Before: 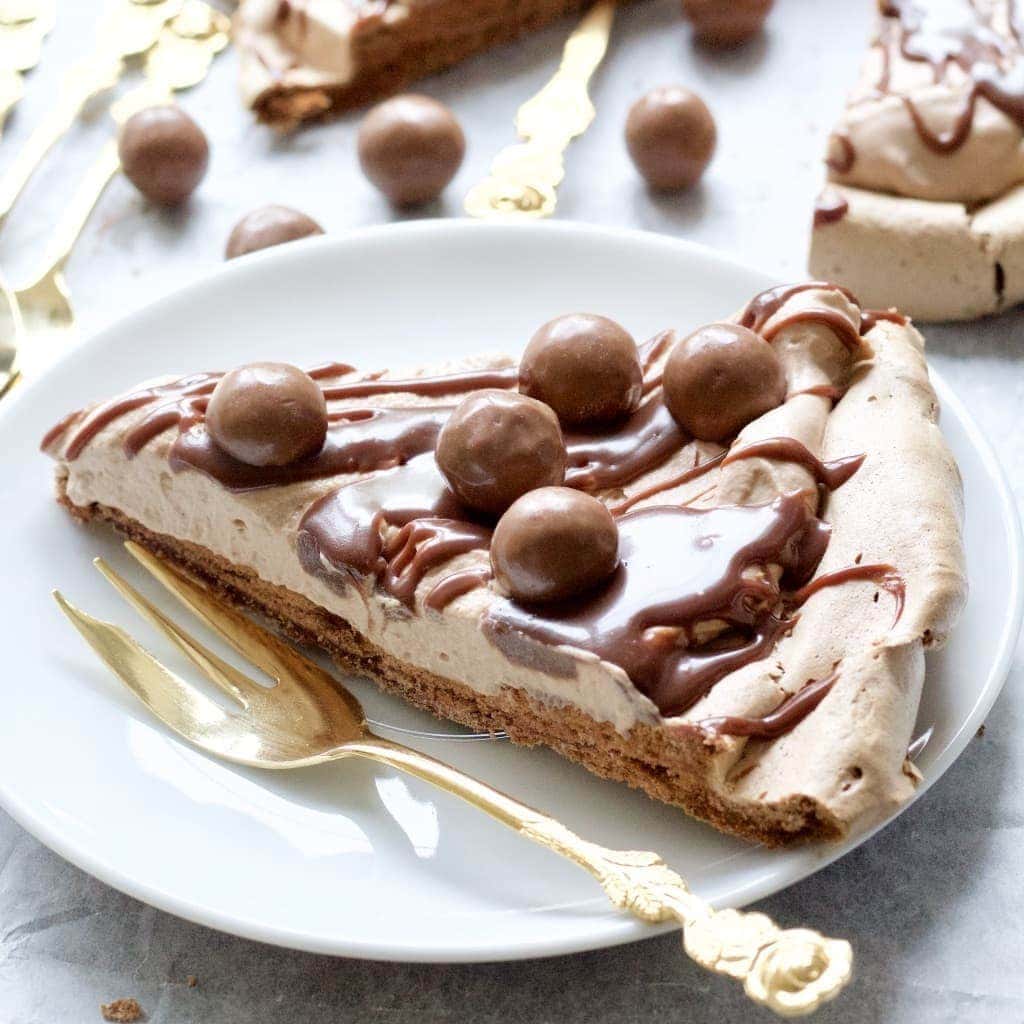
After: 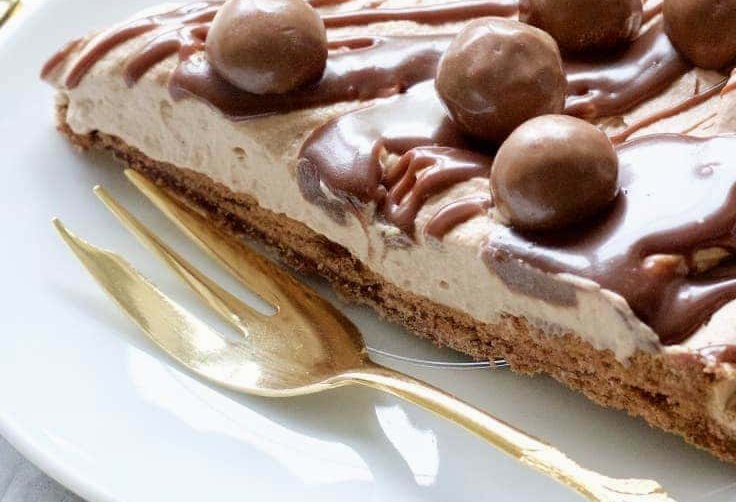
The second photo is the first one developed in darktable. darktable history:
crop: top 36.345%, right 28.096%, bottom 14.595%
exposure: exposure -0.045 EV, compensate highlight preservation false
